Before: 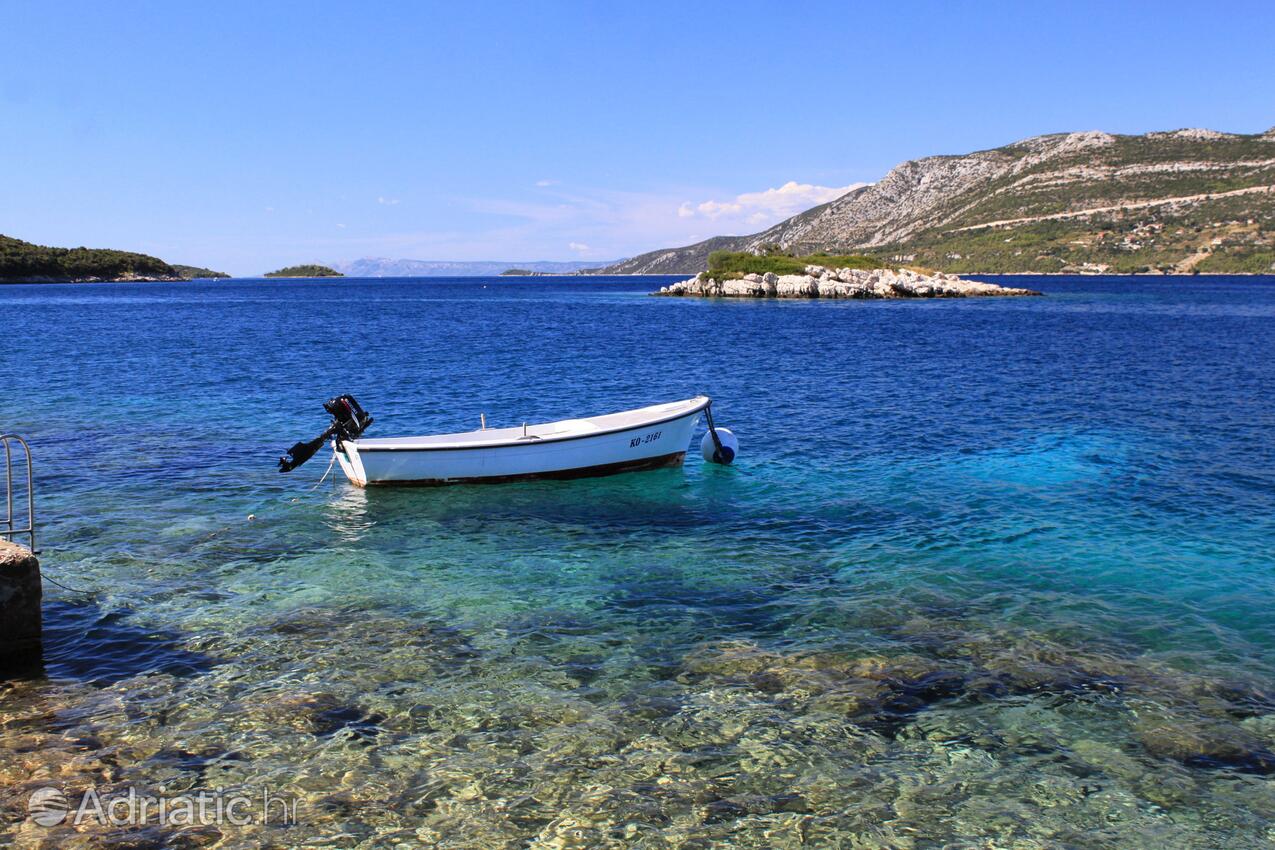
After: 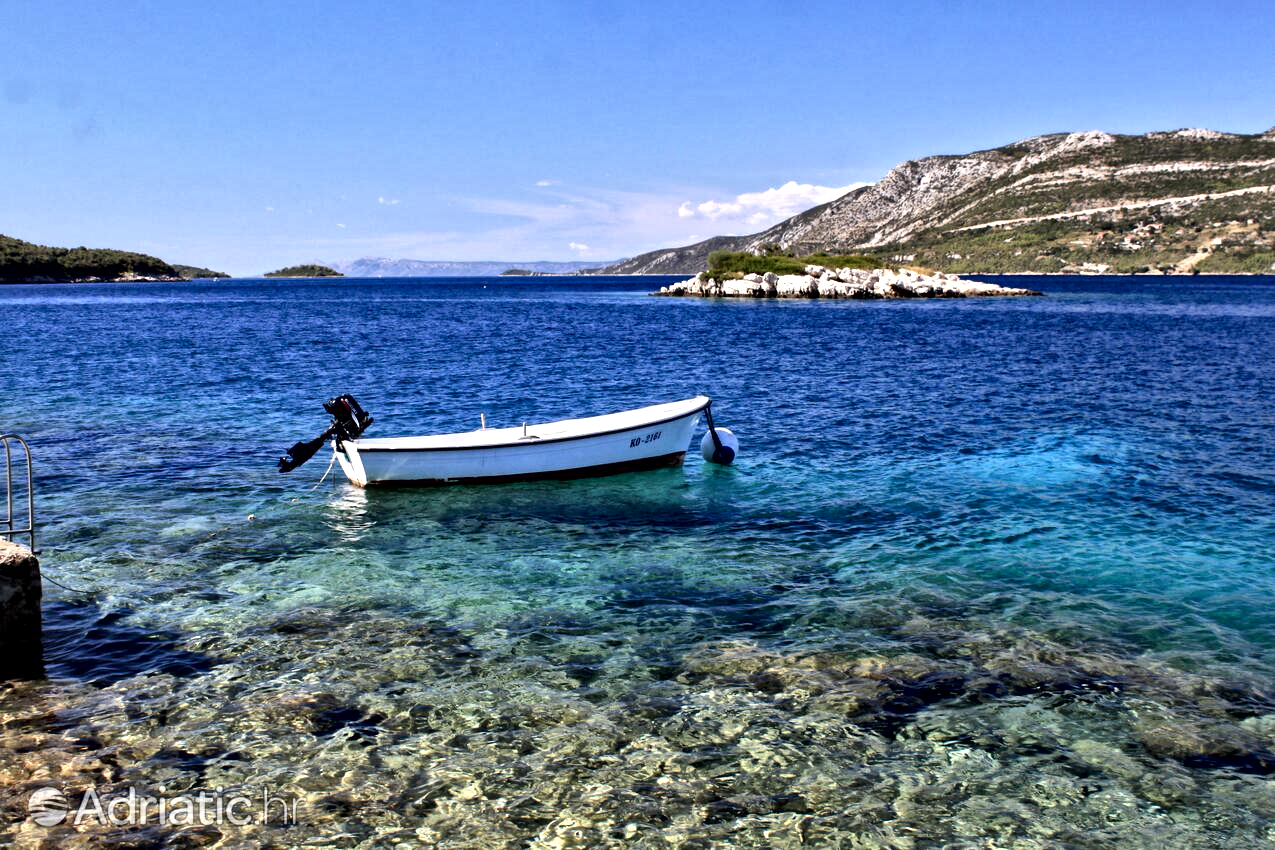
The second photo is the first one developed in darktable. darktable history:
local contrast: mode bilateral grid, contrast 20, coarseness 20, detail 150%, midtone range 0.2
contrast equalizer: y [[0.511, 0.558, 0.631, 0.632, 0.559, 0.512], [0.5 ×6], [0.5 ×6], [0 ×6], [0 ×6]] | blend: blend mode average, opacity 100%; mask: uniform (no mask)
